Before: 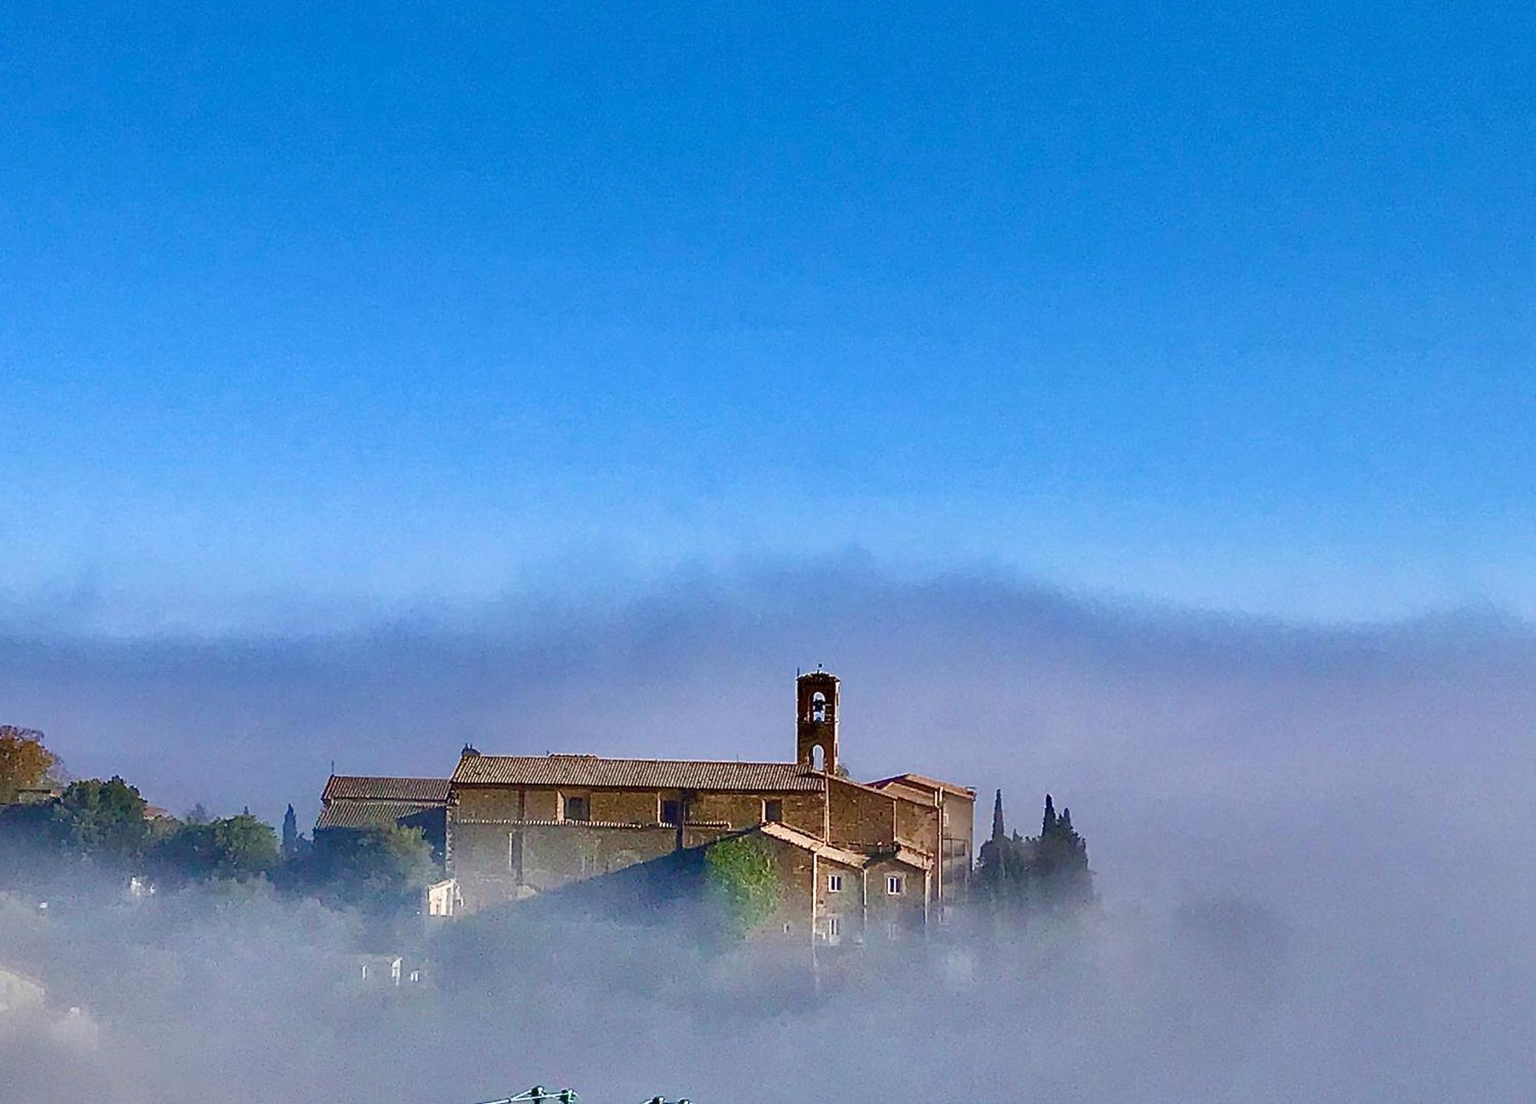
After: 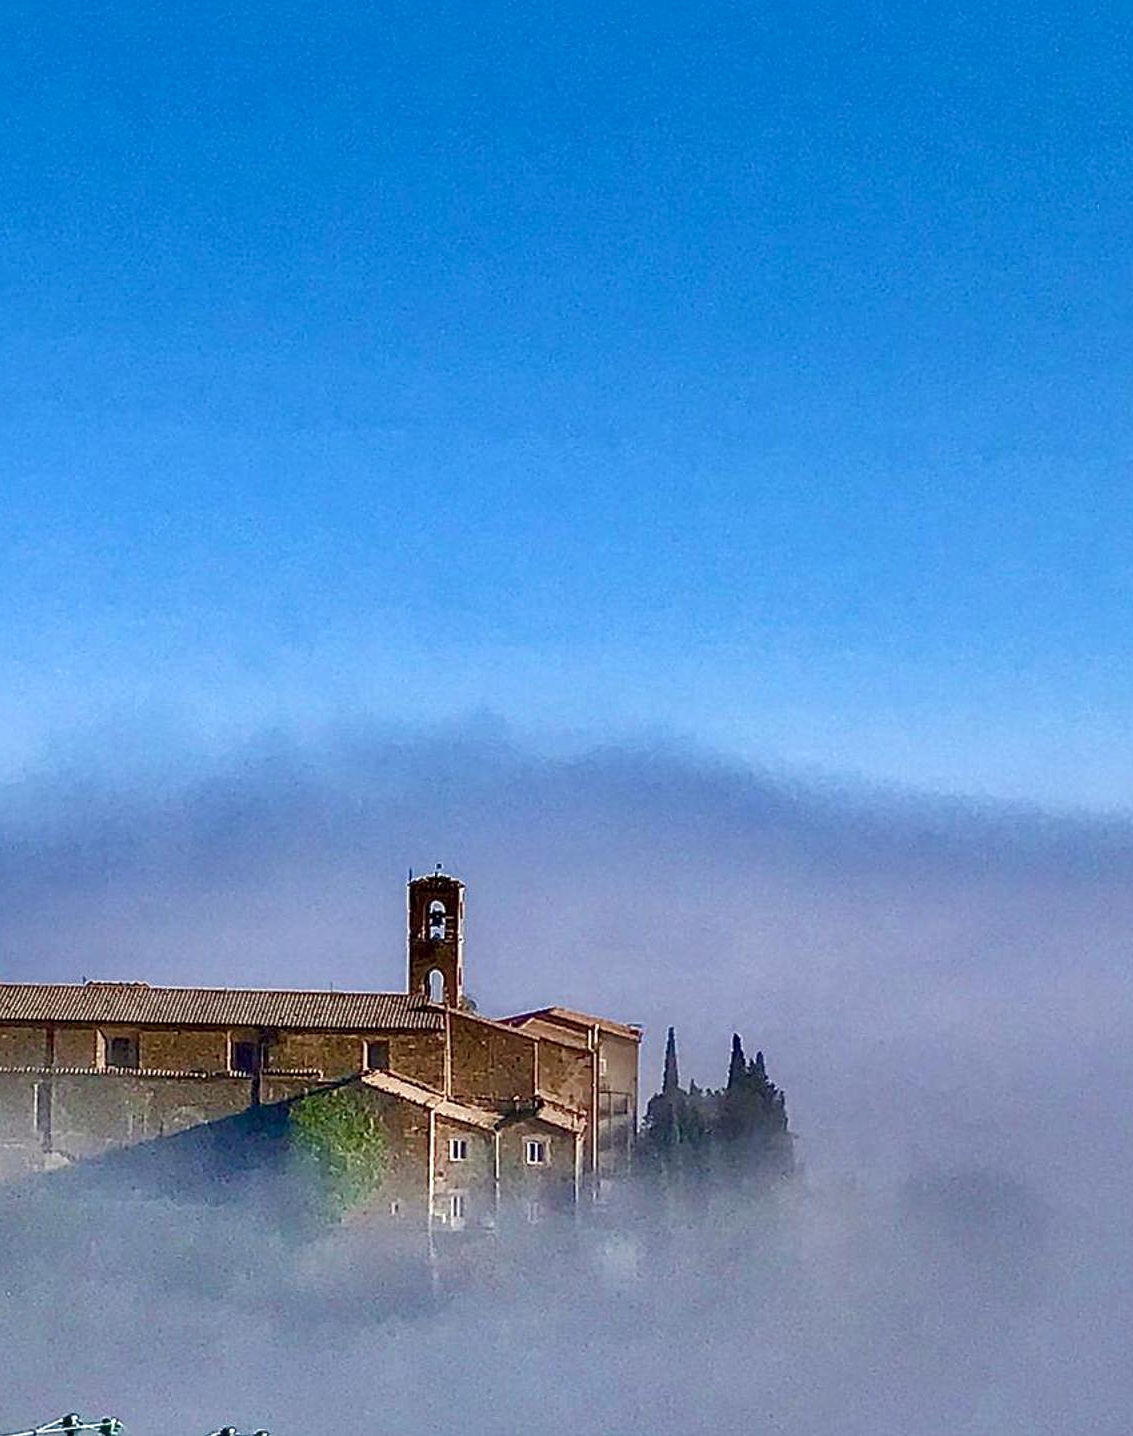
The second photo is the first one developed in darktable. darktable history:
sharpen: amount 0.2
crop: left 31.458%, top 0%, right 11.876%
split-toning: shadows › saturation 0.61, highlights › saturation 0.58, balance -28.74, compress 87.36%
local contrast: on, module defaults
